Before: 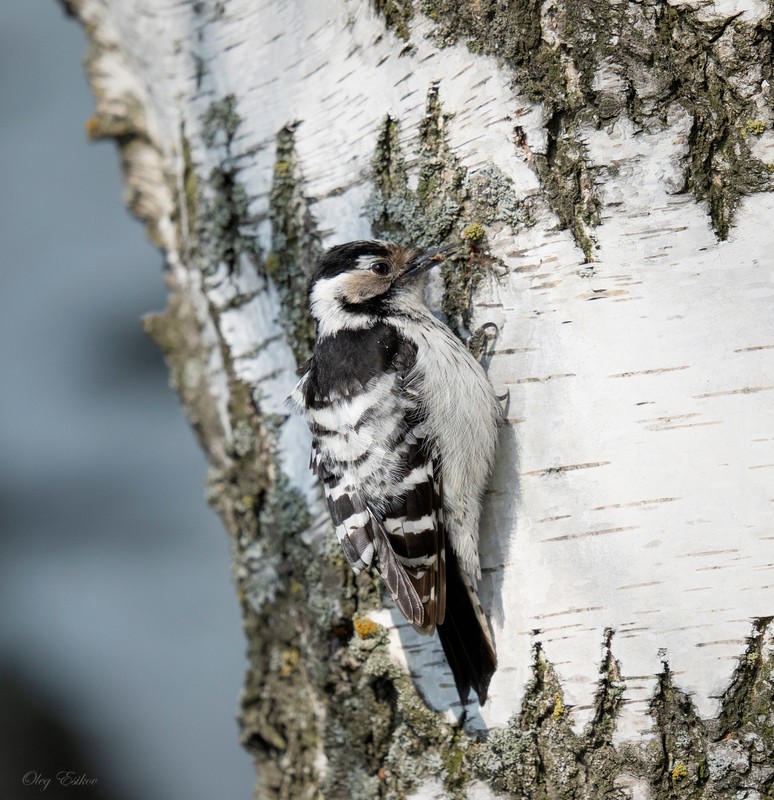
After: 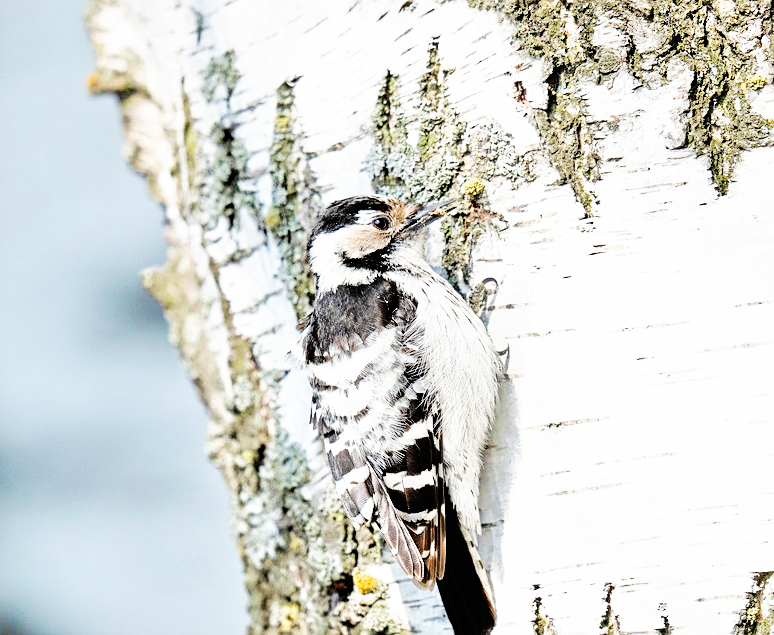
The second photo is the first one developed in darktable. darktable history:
crop and rotate: top 5.667%, bottom 14.937%
sharpen: on, module defaults
base curve: curves: ch0 [(0, 0) (0.007, 0.004) (0.027, 0.03) (0.046, 0.07) (0.207, 0.54) (0.442, 0.872) (0.673, 0.972) (1, 1)], preserve colors none
tone equalizer: -7 EV 0.15 EV, -6 EV 0.6 EV, -5 EV 1.15 EV, -4 EV 1.33 EV, -3 EV 1.15 EV, -2 EV 0.6 EV, -1 EV 0.15 EV, mask exposure compensation -0.5 EV
